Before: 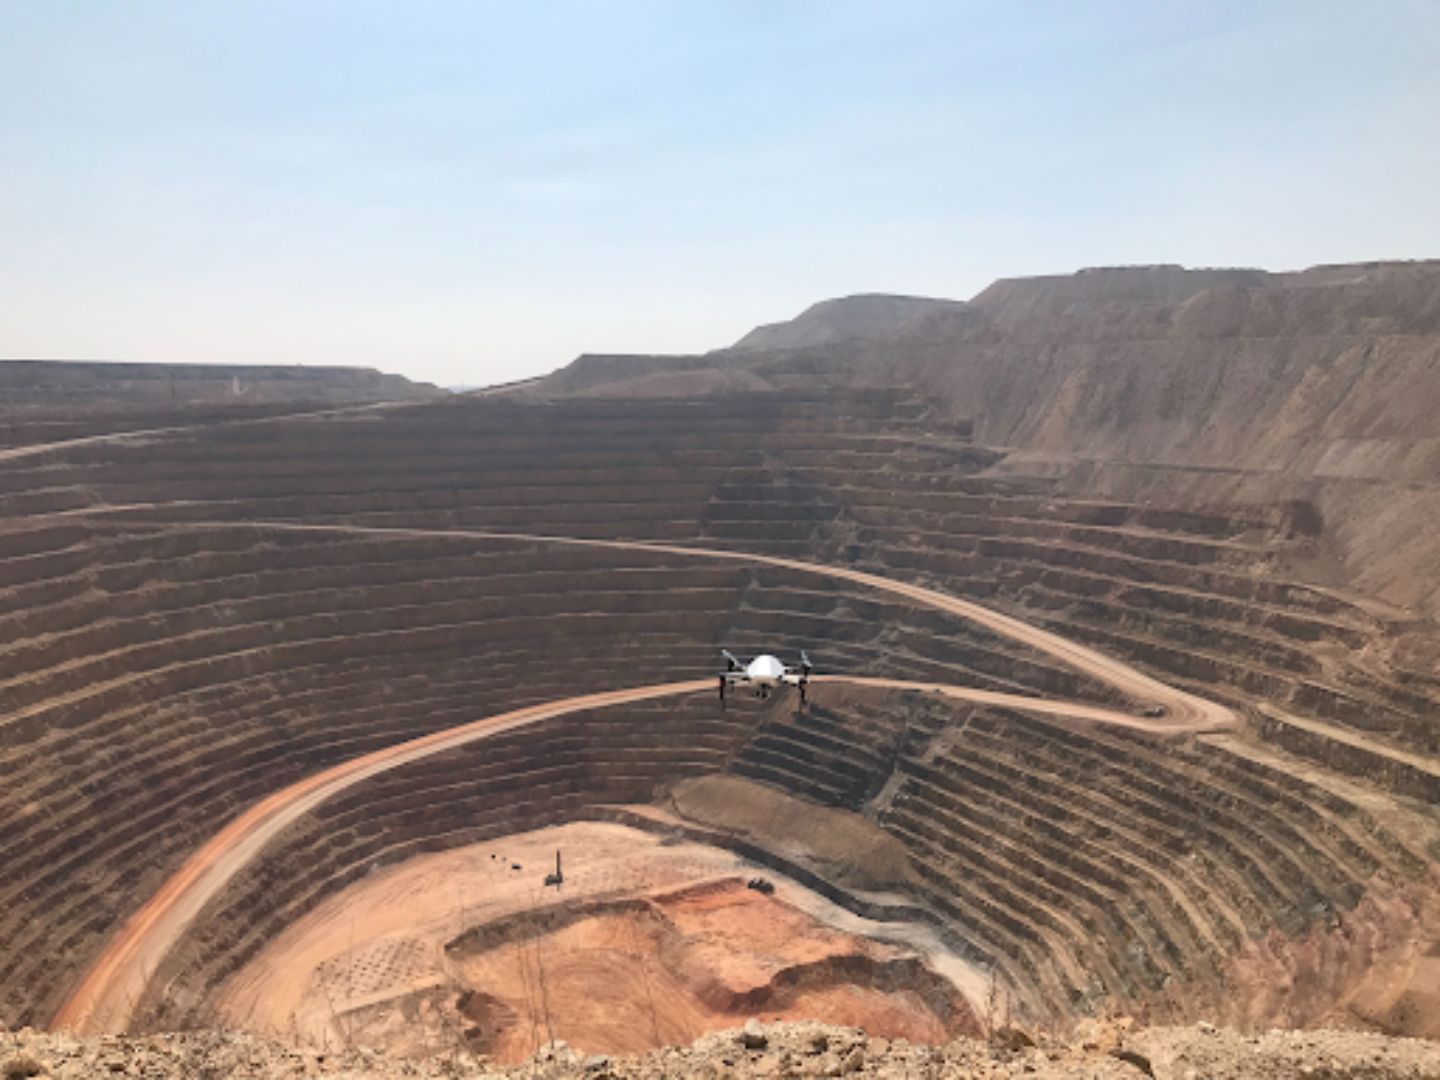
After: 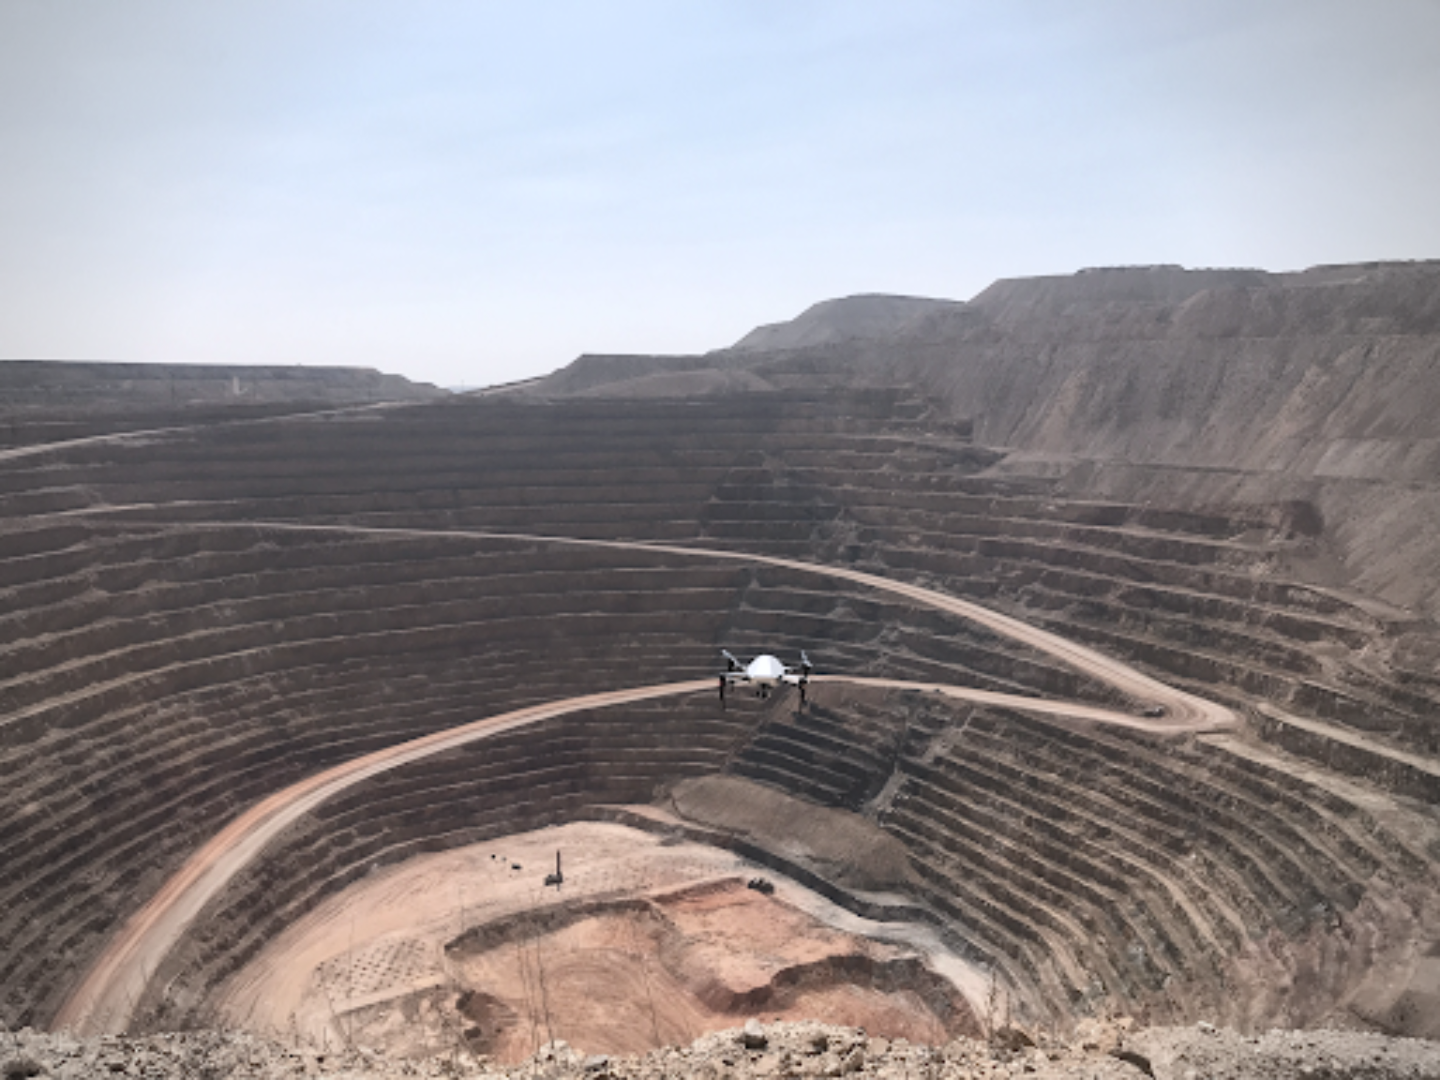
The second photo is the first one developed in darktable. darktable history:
white balance: red 0.984, blue 1.059
vignetting: fall-off radius 45%, brightness -0.33
contrast brightness saturation: contrast 0.1, saturation -0.36
